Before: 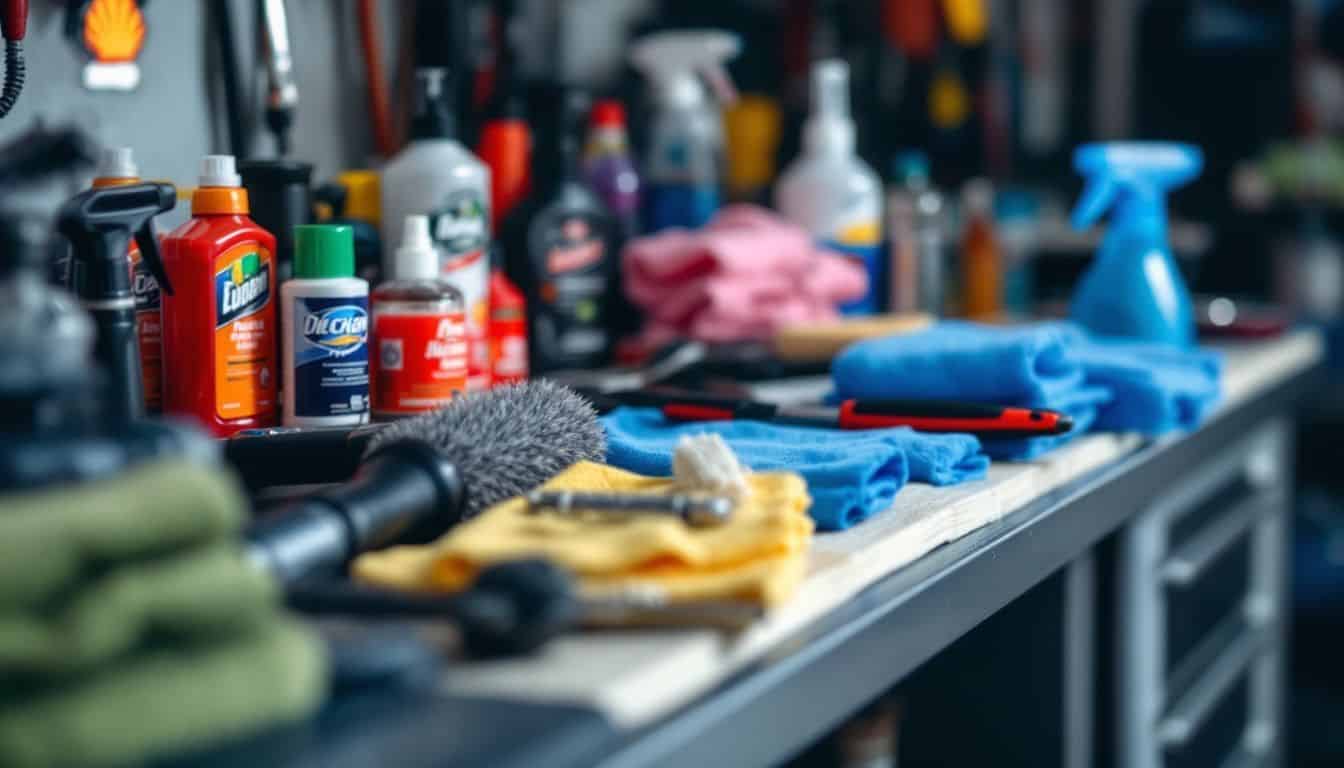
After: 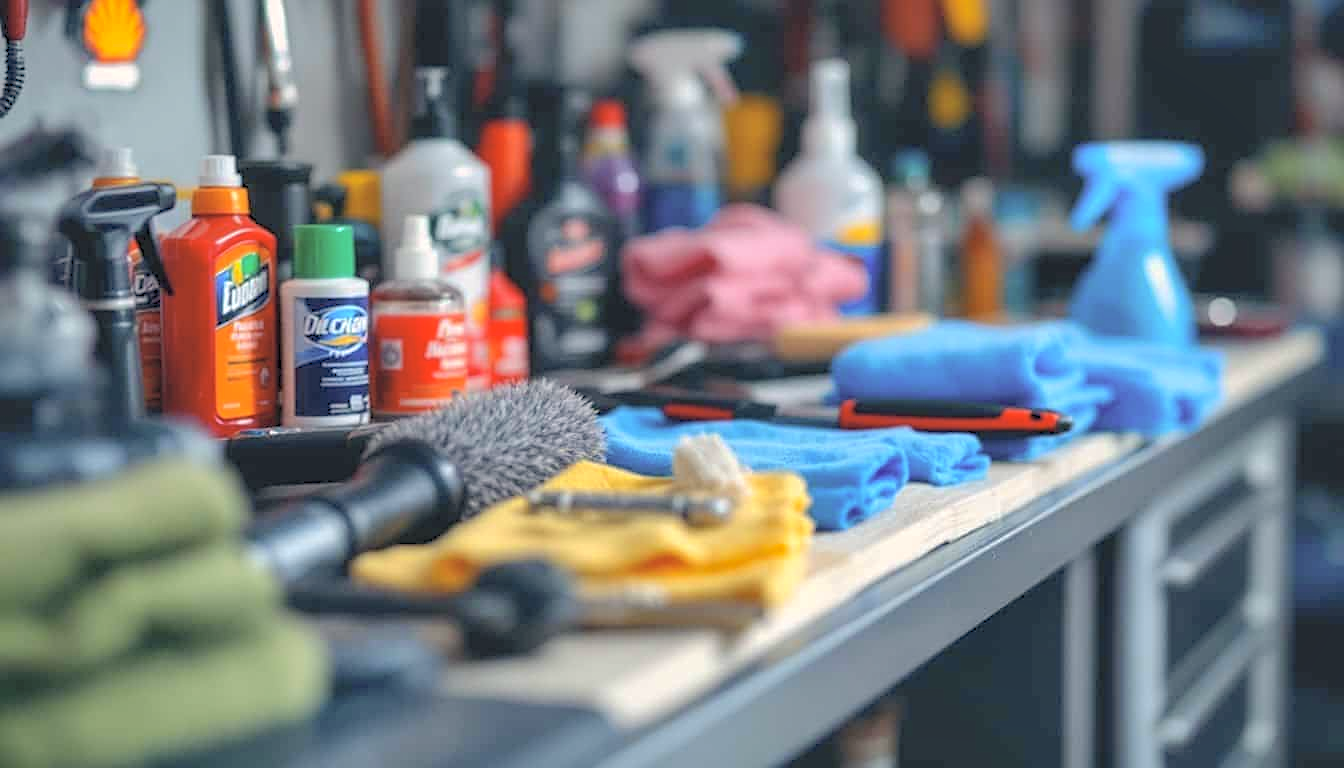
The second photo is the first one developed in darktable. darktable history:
sharpen: on, module defaults
color zones: curves: ch0 [(0.068, 0.464) (0.25, 0.5) (0.48, 0.508) (0.75, 0.536) (0.886, 0.476) (0.967, 0.456)]; ch1 [(0.066, 0.456) (0.25, 0.5) (0.616, 0.508) (0.746, 0.56) (0.934, 0.444)]
shadows and highlights: on, module defaults
contrast brightness saturation: brightness 0.284
color correction: highlights a* 3.64, highlights b* 5.14
